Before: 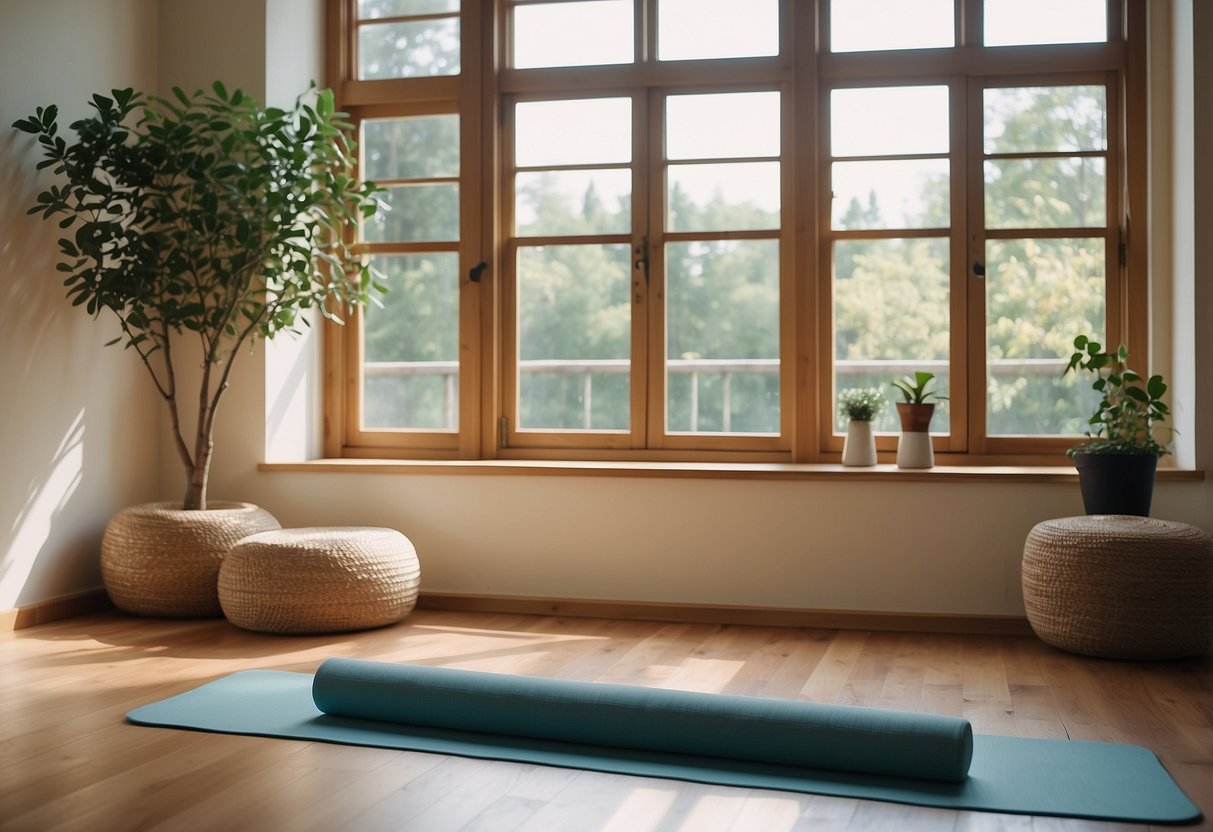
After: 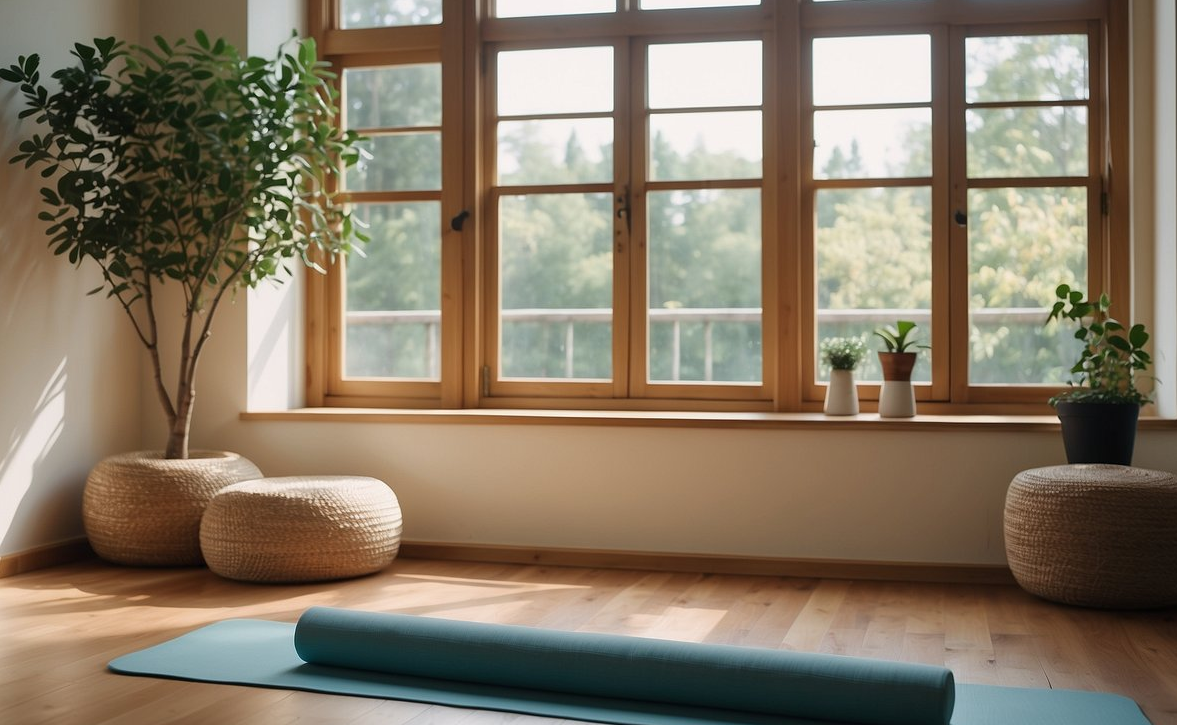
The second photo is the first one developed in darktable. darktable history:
crop: left 1.507%, top 6.147%, right 1.379%, bottom 6.637%
exposure: compensate highlight preservation false
